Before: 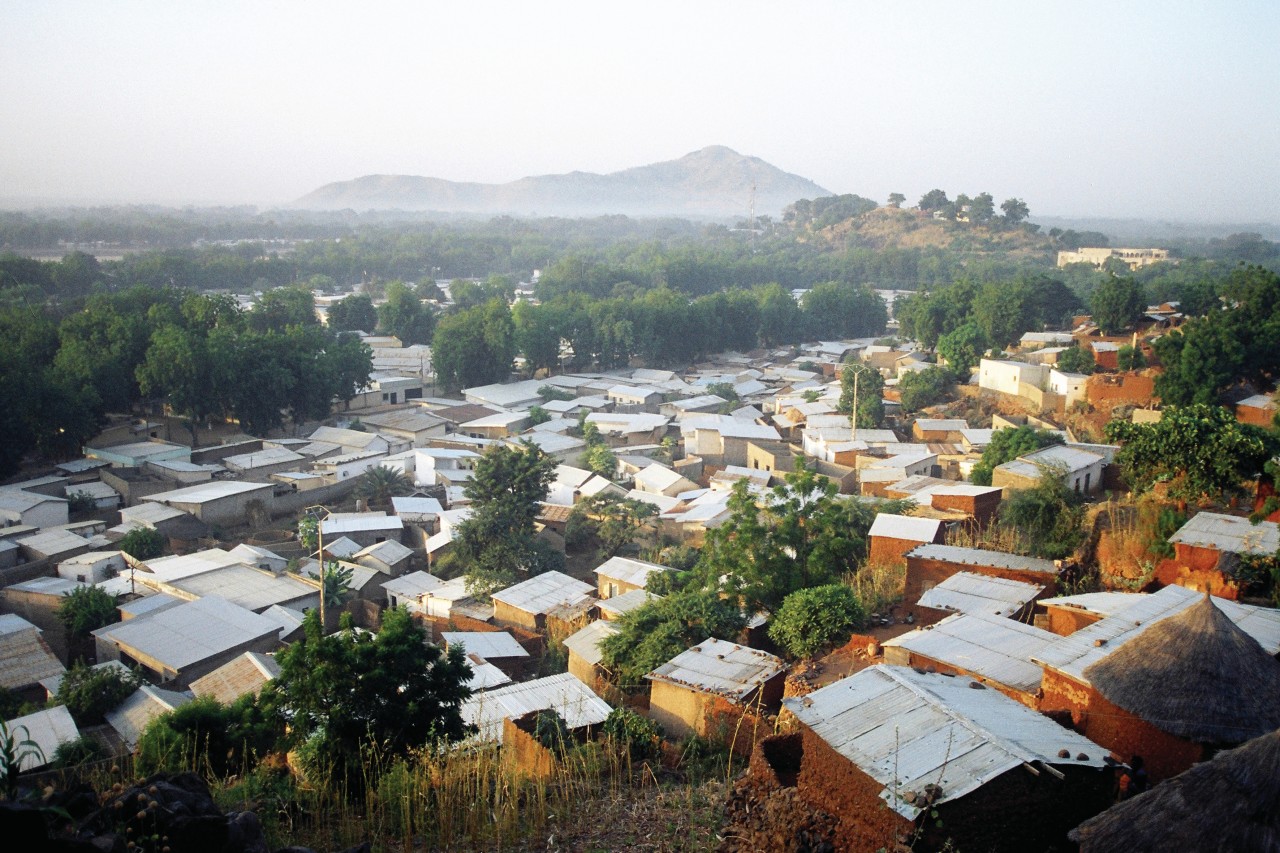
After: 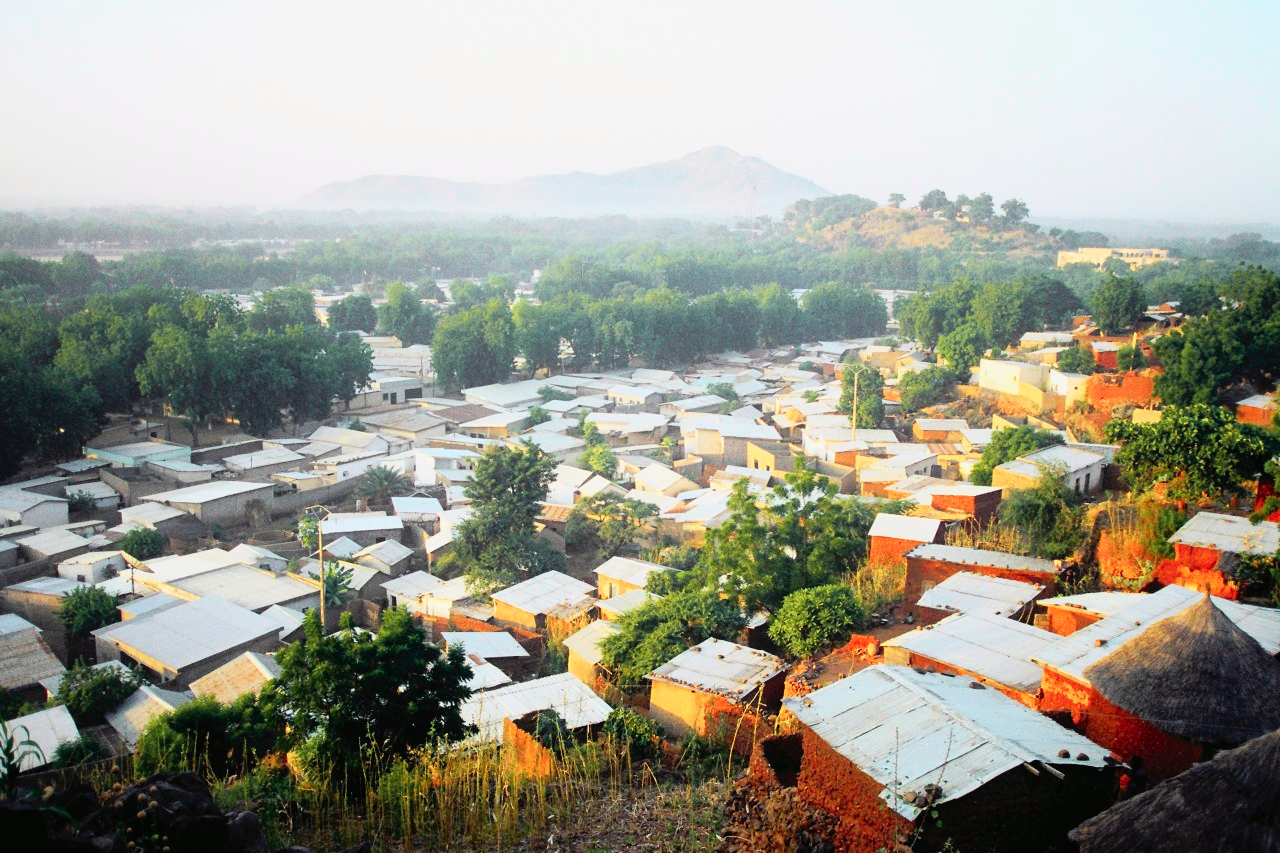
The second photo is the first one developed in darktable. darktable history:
tone curve: curves: ch0 [(0, 0.005) (0.103, 0.097) (0.18, 0.22) (0.378, 0.482) (0.504, 0.631) (0.663, 0.801) (0.834, 0.914) (1, 0.971)]; ch1 [(0, 0) (0.172, 0.123) (0.324, 0.253) (0.396, 0.388) (0.478, 0.461) (0.499, 0.498) (0.522, 0.528) (0.604, 0.692) (0.704, 0.818) (1, 1)]; ch2 [(0, 0) (0.411, 0.424) (0.496, 0.5) (0.515, 0.519) (0.555, 0.585) (0.628, 0.703) (1, 1)], color space Lab, independent channels, preserve colors none
